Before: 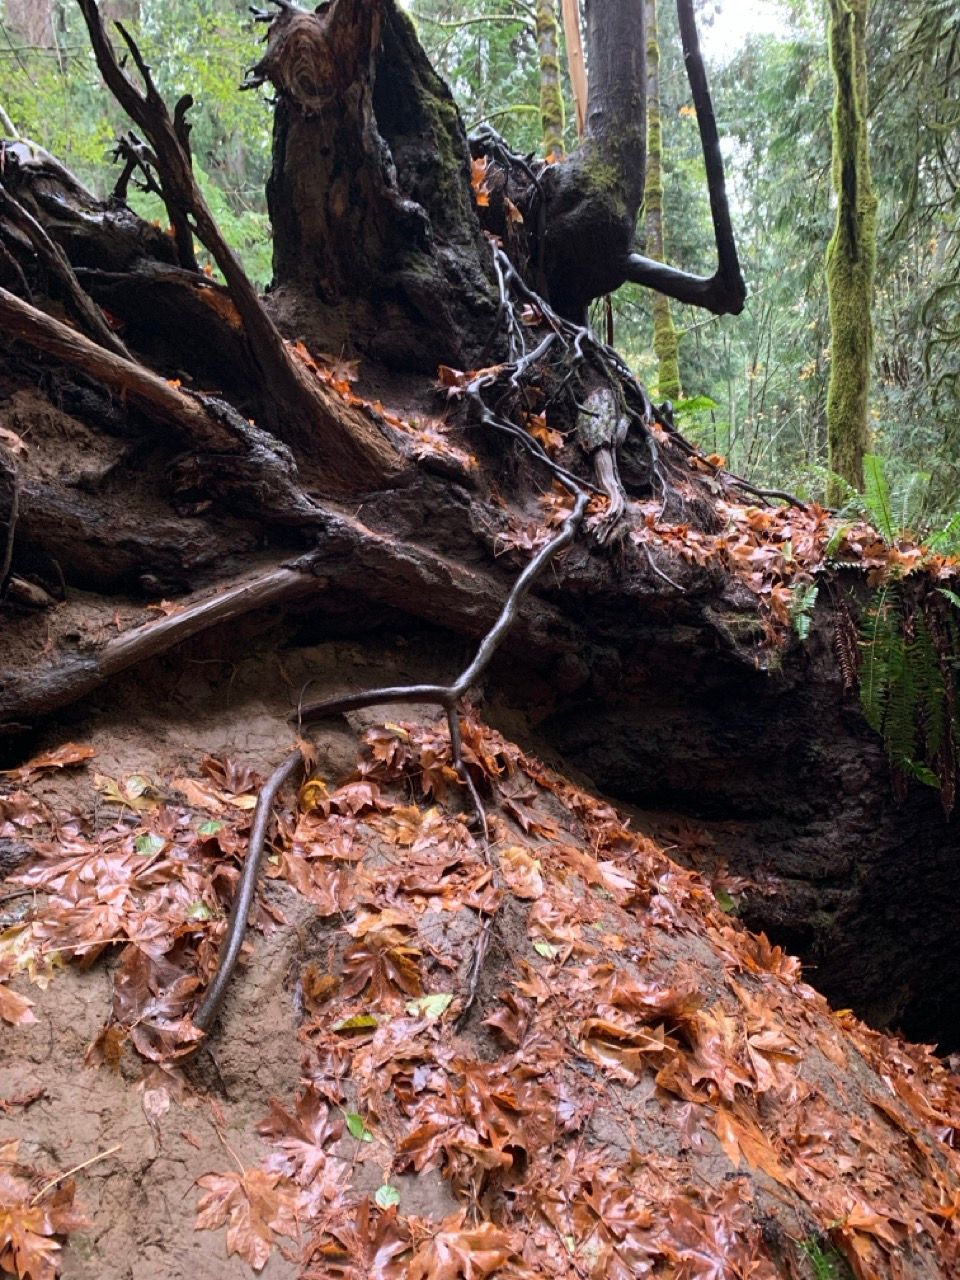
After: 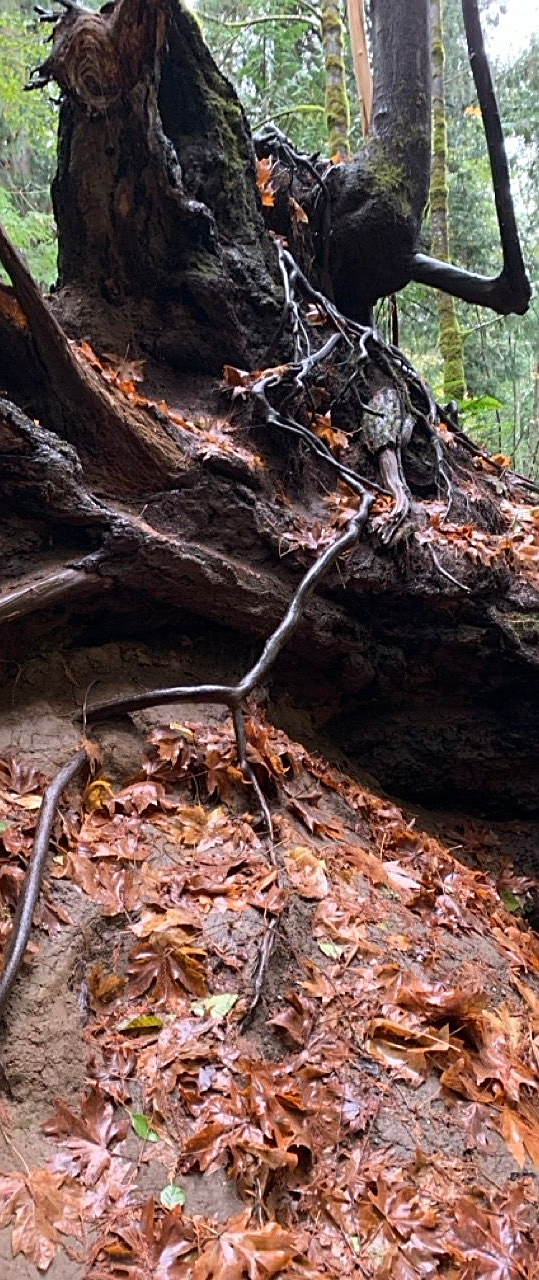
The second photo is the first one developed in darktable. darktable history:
crop and rotate: left 22.45%, right 21.344%
sharpen: on, module defaults
